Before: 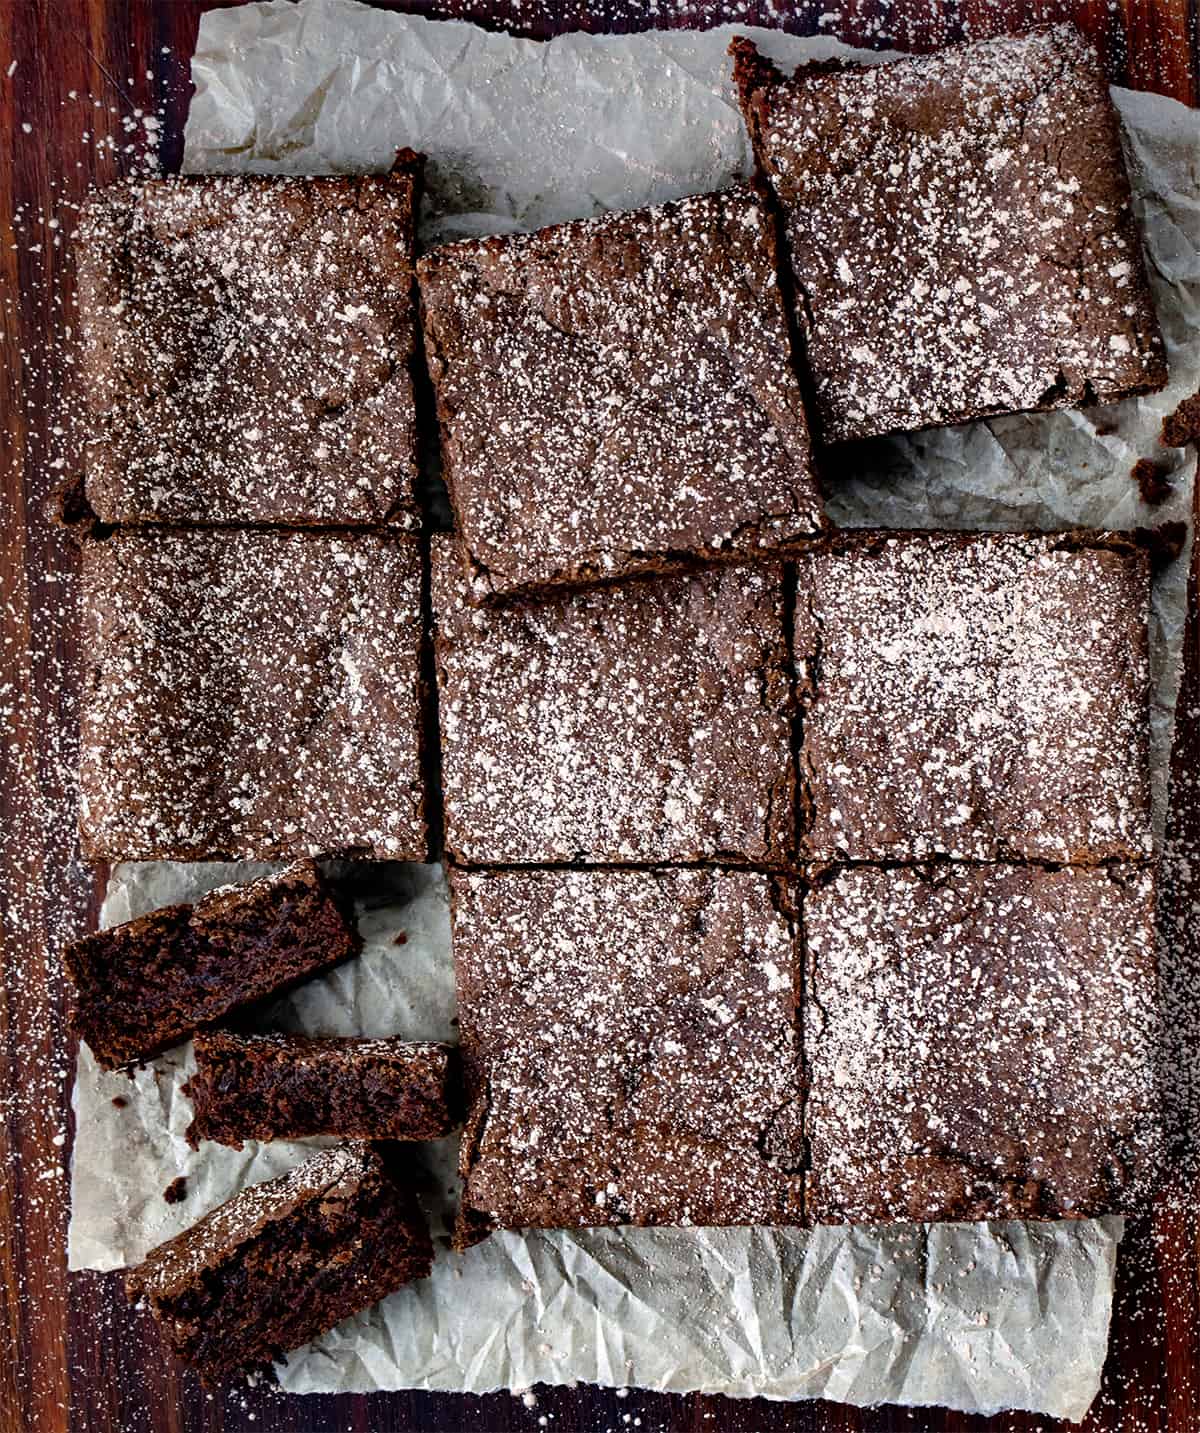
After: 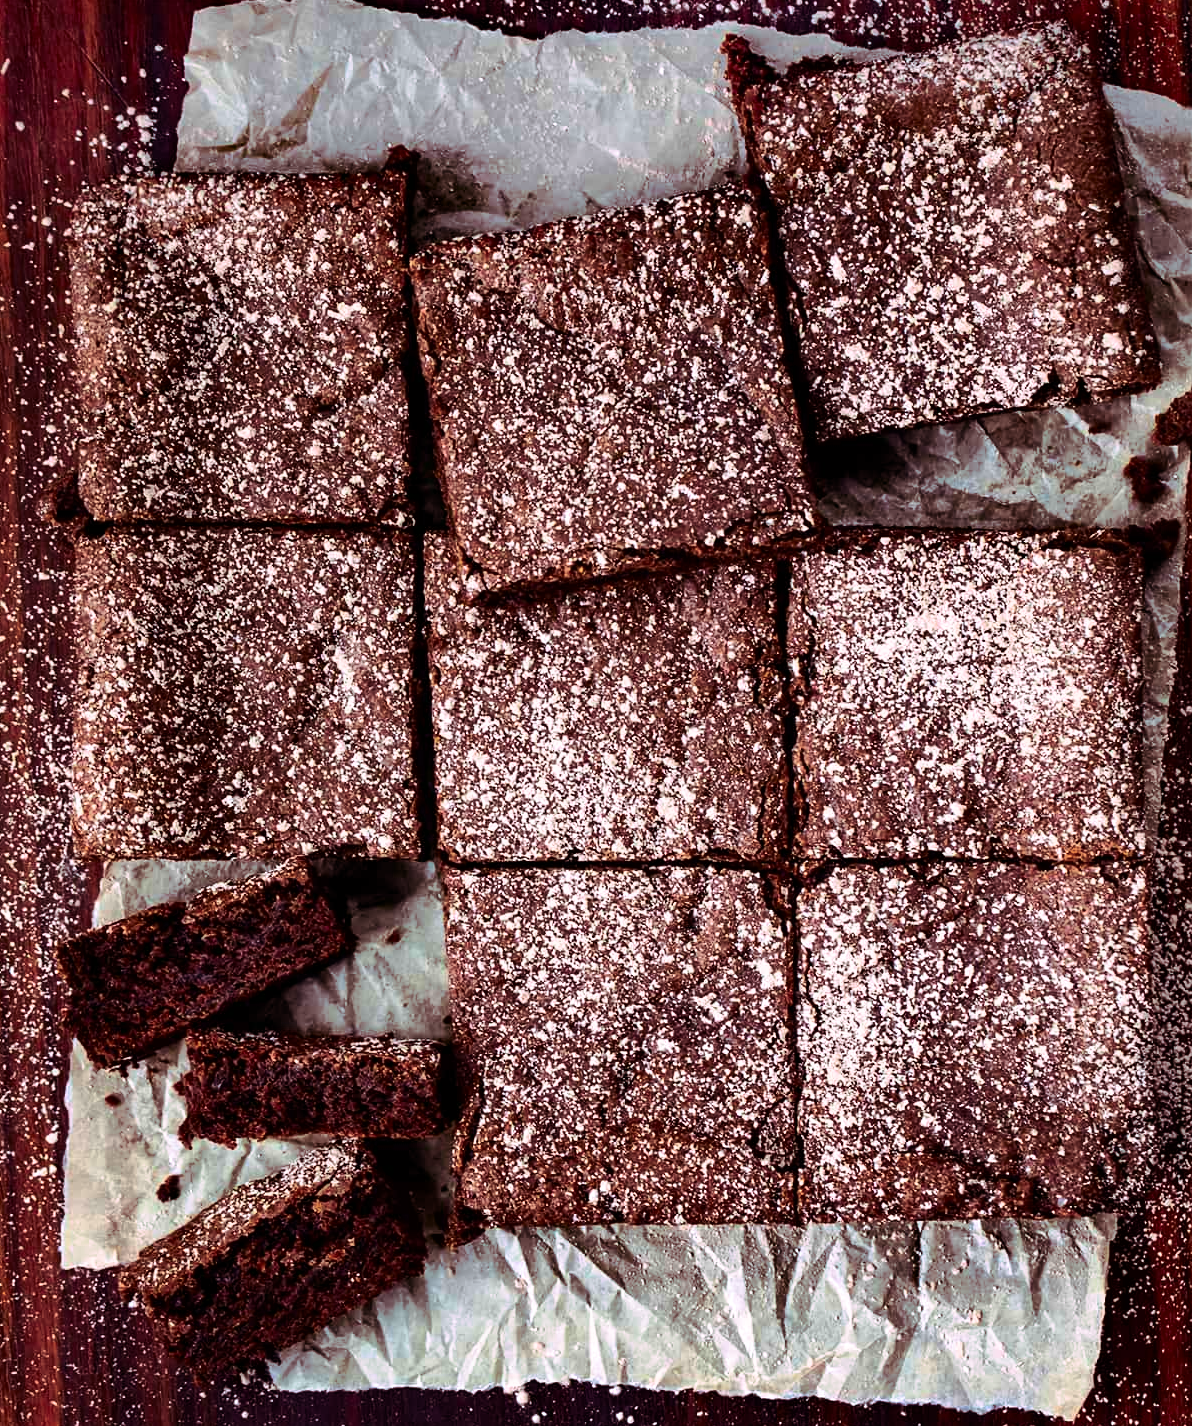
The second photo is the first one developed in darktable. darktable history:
split-toning: highlights › hue 298.8°, highlights › saturation 0.73, compress 41.76%
contrast brightness saturation: contrast 0.4, brightness 0.05, saturation 0.25
crop and rotate: left 0.614%, top 0.179%, bottom 0.309%
shadows and highlights: shadows 40, highlights -60
